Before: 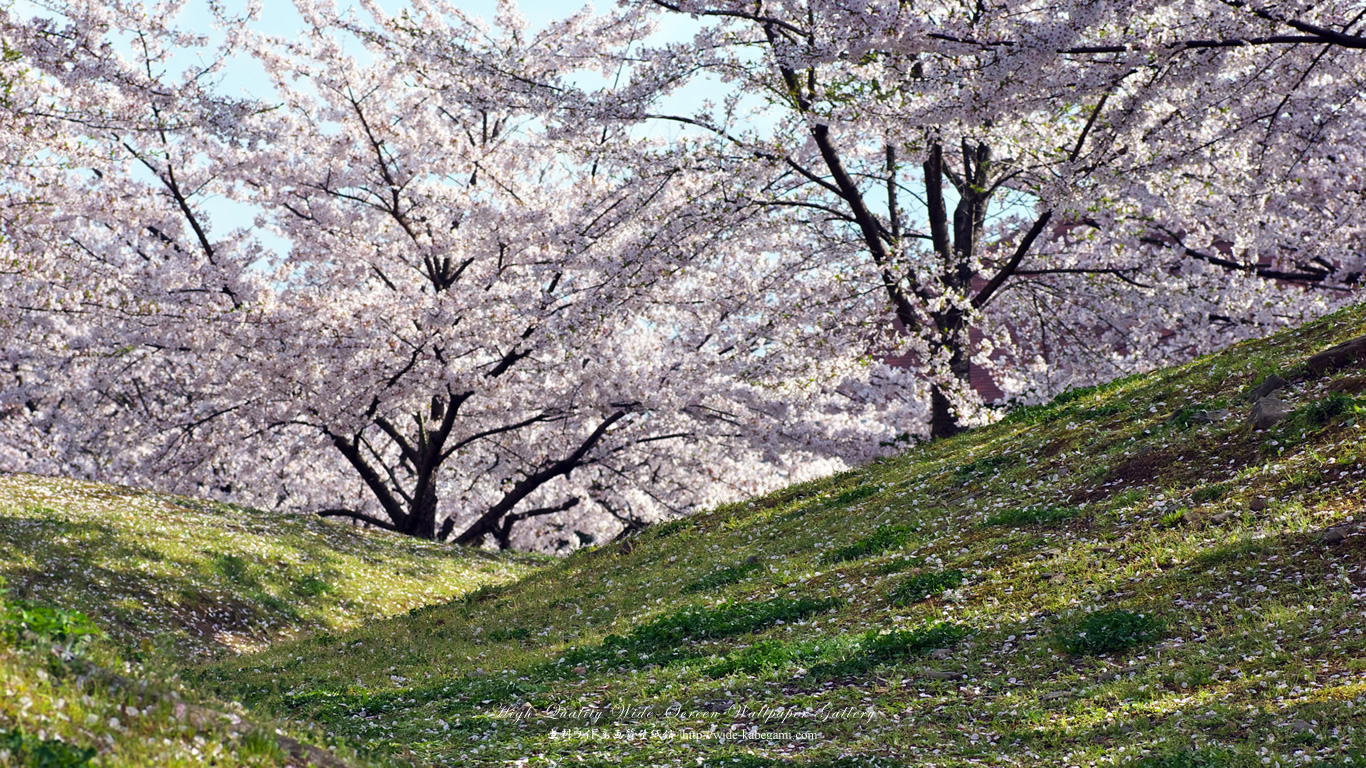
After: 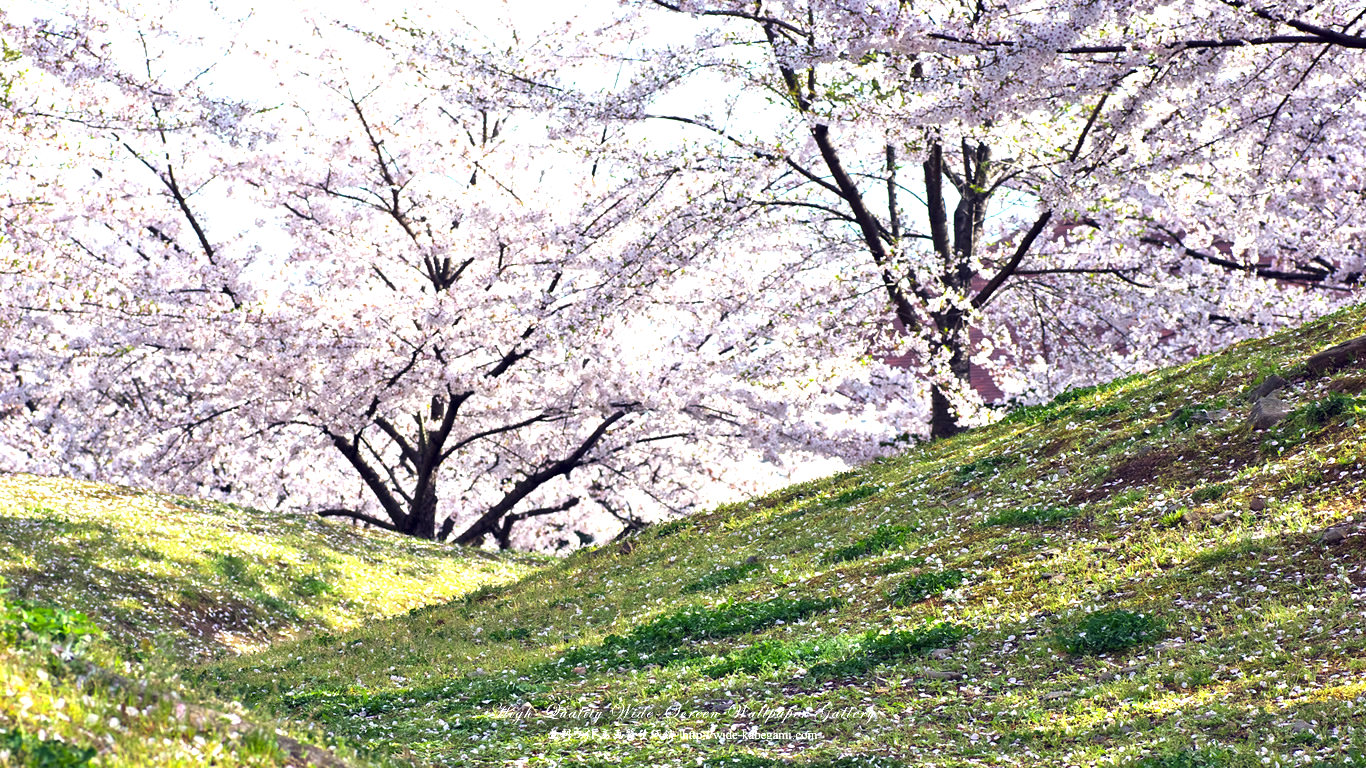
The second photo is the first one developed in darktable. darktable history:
exposure: exposure 1.152 EV, compensate highlight preservation false
